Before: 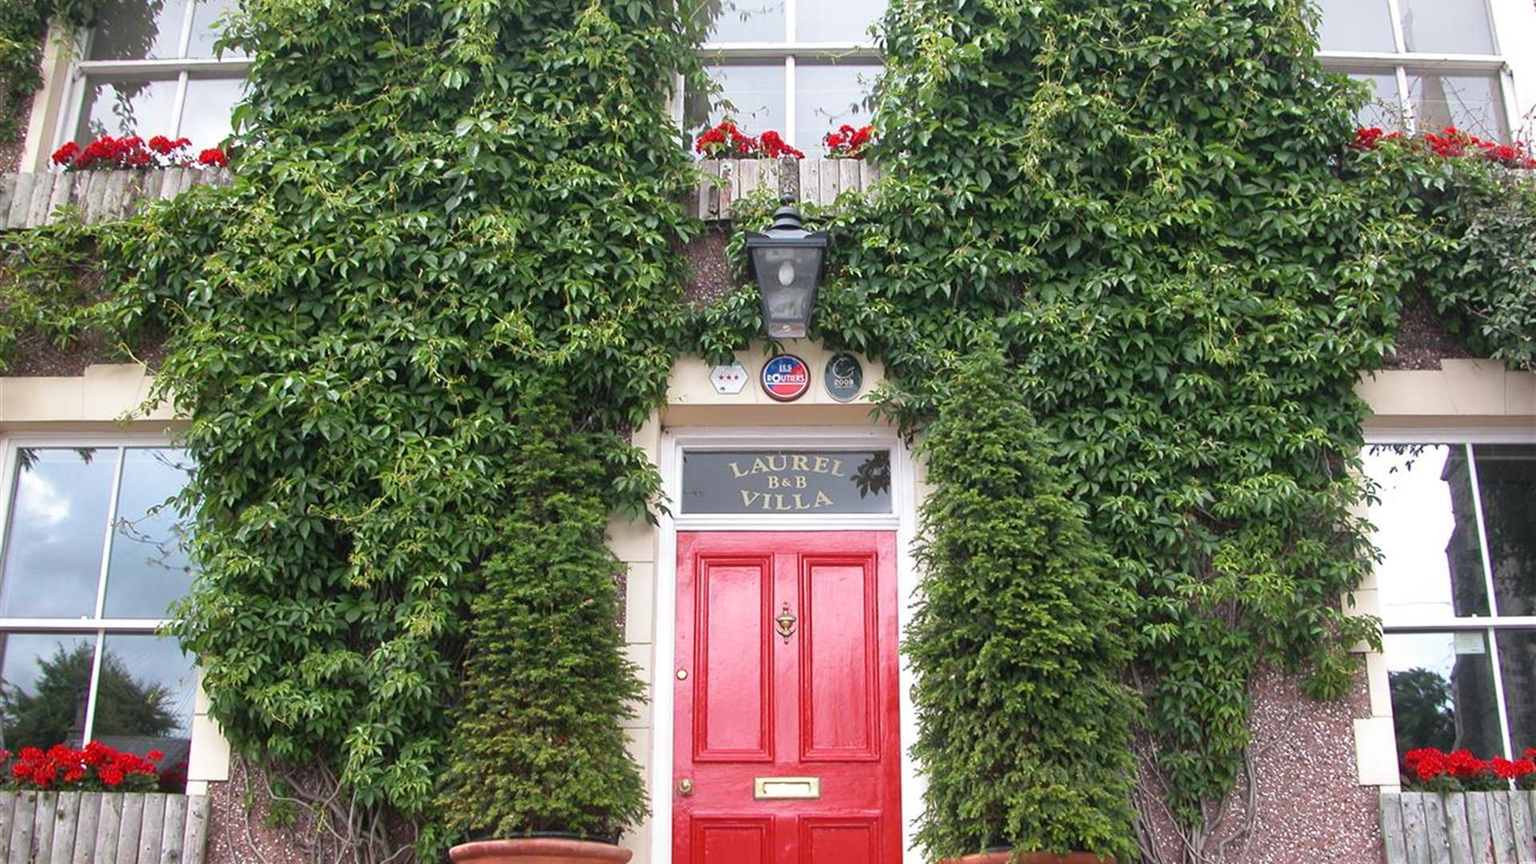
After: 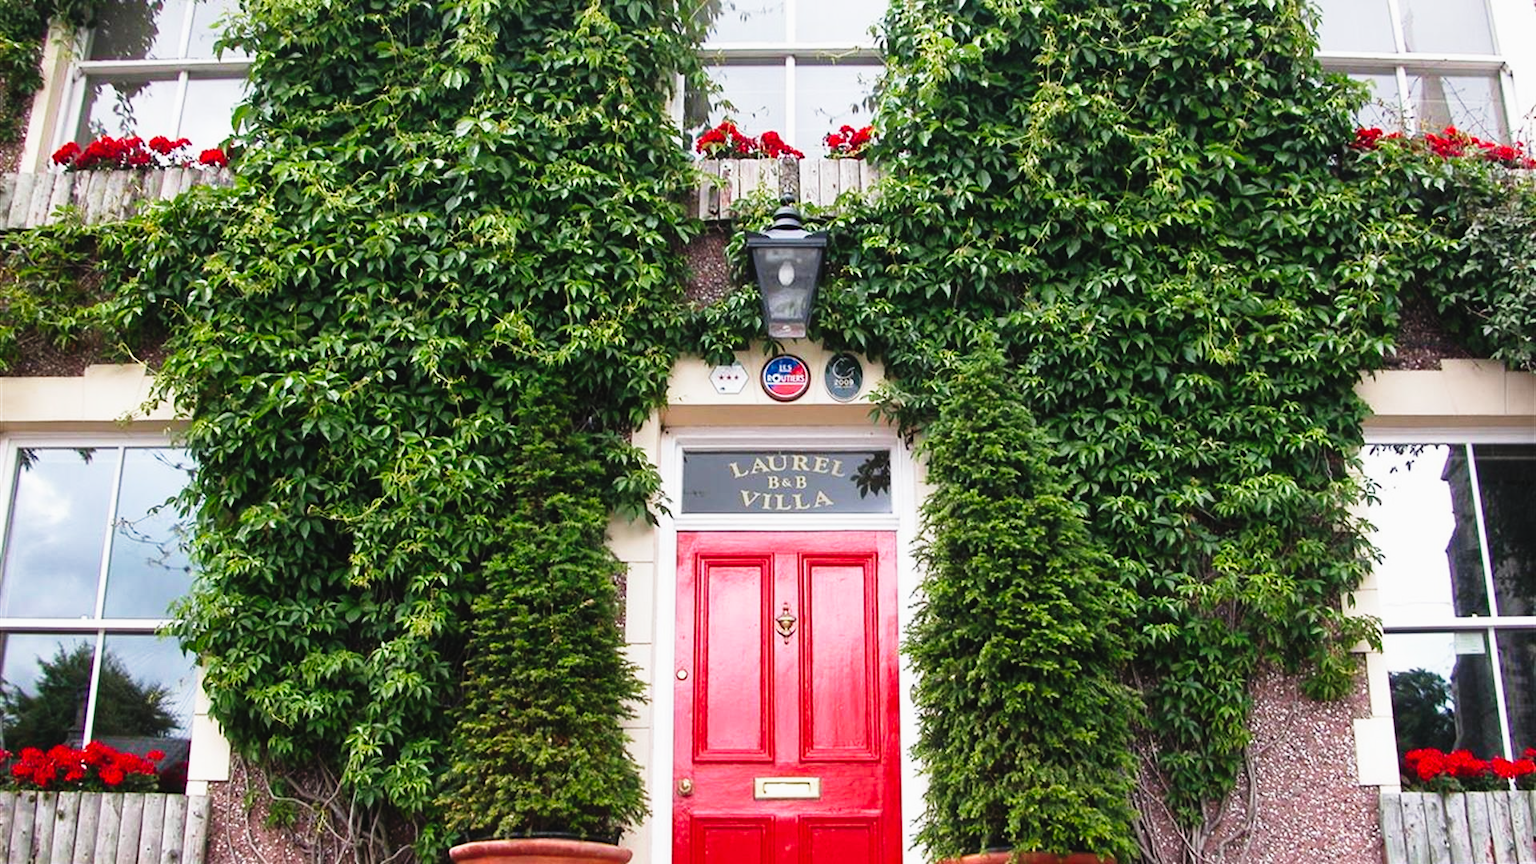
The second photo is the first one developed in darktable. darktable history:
tone curve: curves: ch0 [(0, 0.023) (0.137, 0.069) (0.249, 0.163) (0.487, 0.491) (0.778, 0.858) (0.896, 0.94) (1, 0.988)]; ch1 [(0, 0) (0.396, 0.369) (0.483, 0.459) (0.498, 0.5) (0.515, 0.517) (0.562, 0.6) (0.611, 0.667) (0.692, 0.744) (0.798, 0.863) (1, 1)]; ch2 [(0, 0) (0.426, 0.398) (0.483, 0.481) (0.503, 0.503) (0.526, 0.527) (0.549, 0.59) (0.62, 0.666) (0.705, 0.755) (0.985, 0.966)], preserve colors none
